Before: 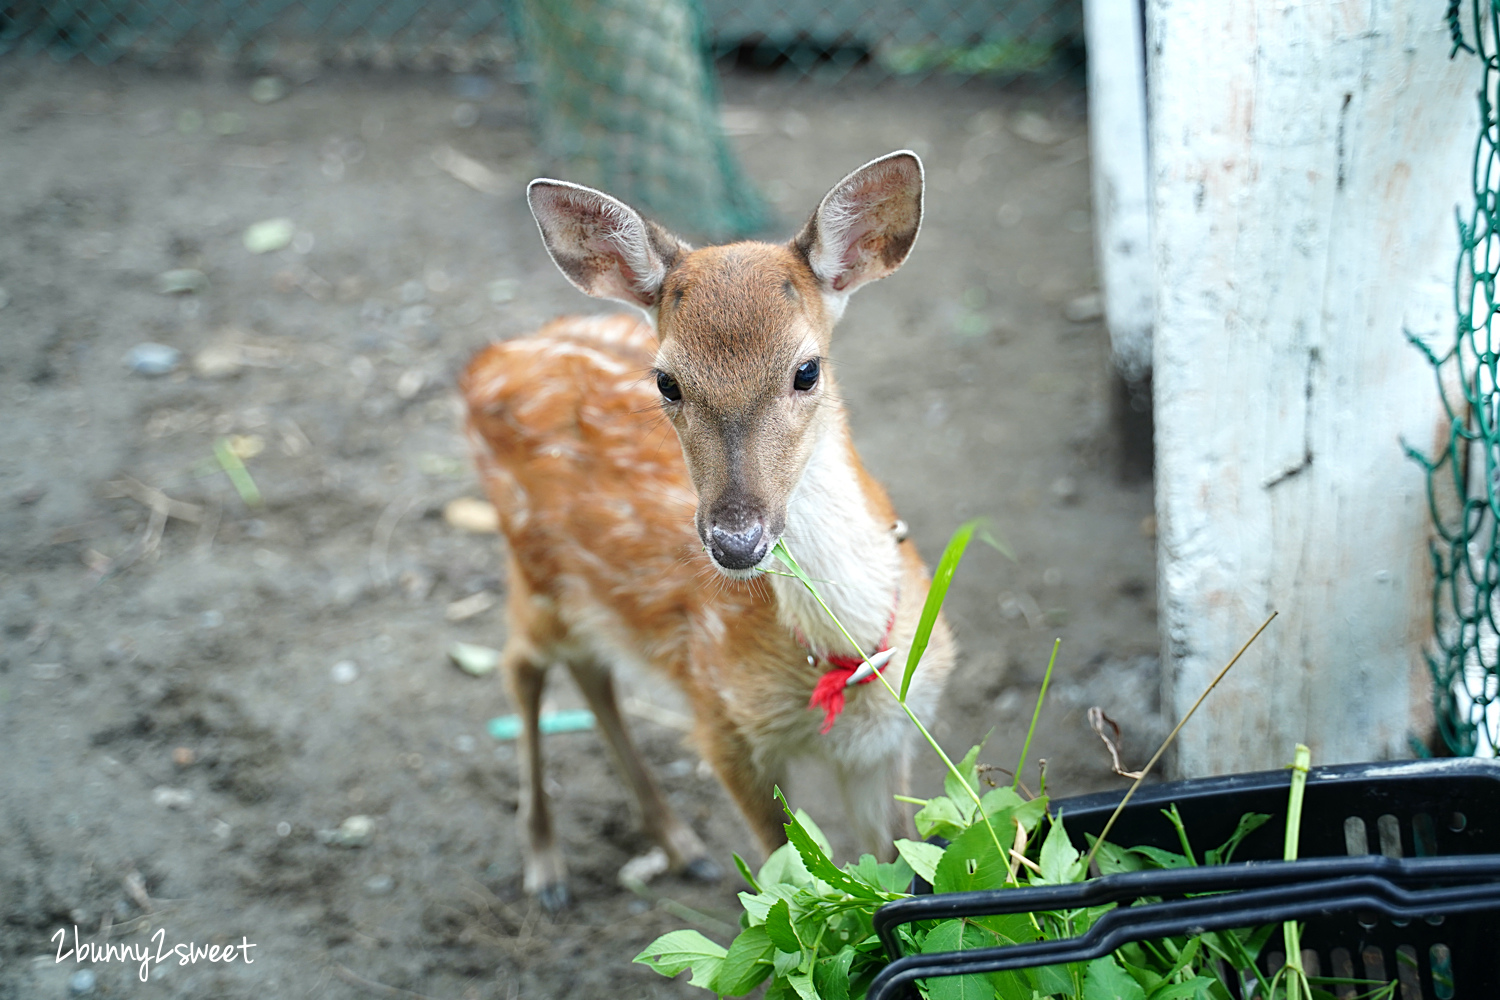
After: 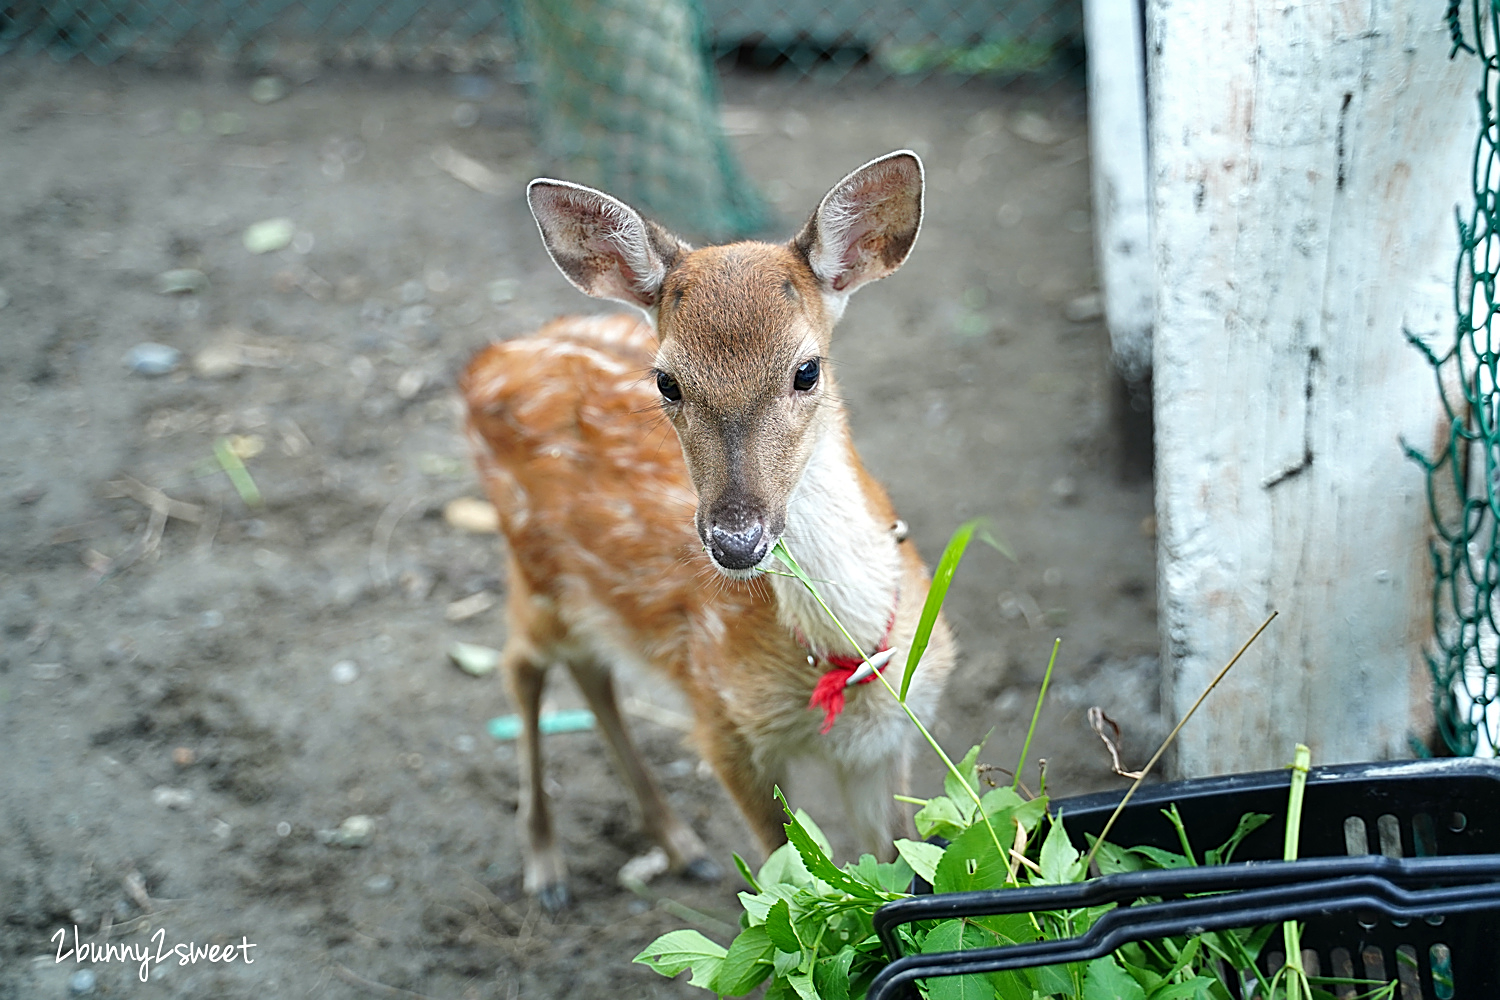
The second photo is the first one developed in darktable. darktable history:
rgb levels: preserve colors max RGB
shadows and highlights: highlights color adjustment 0%, low approximation 0.01, soften with gaussian
sharpen: on, module defaults
